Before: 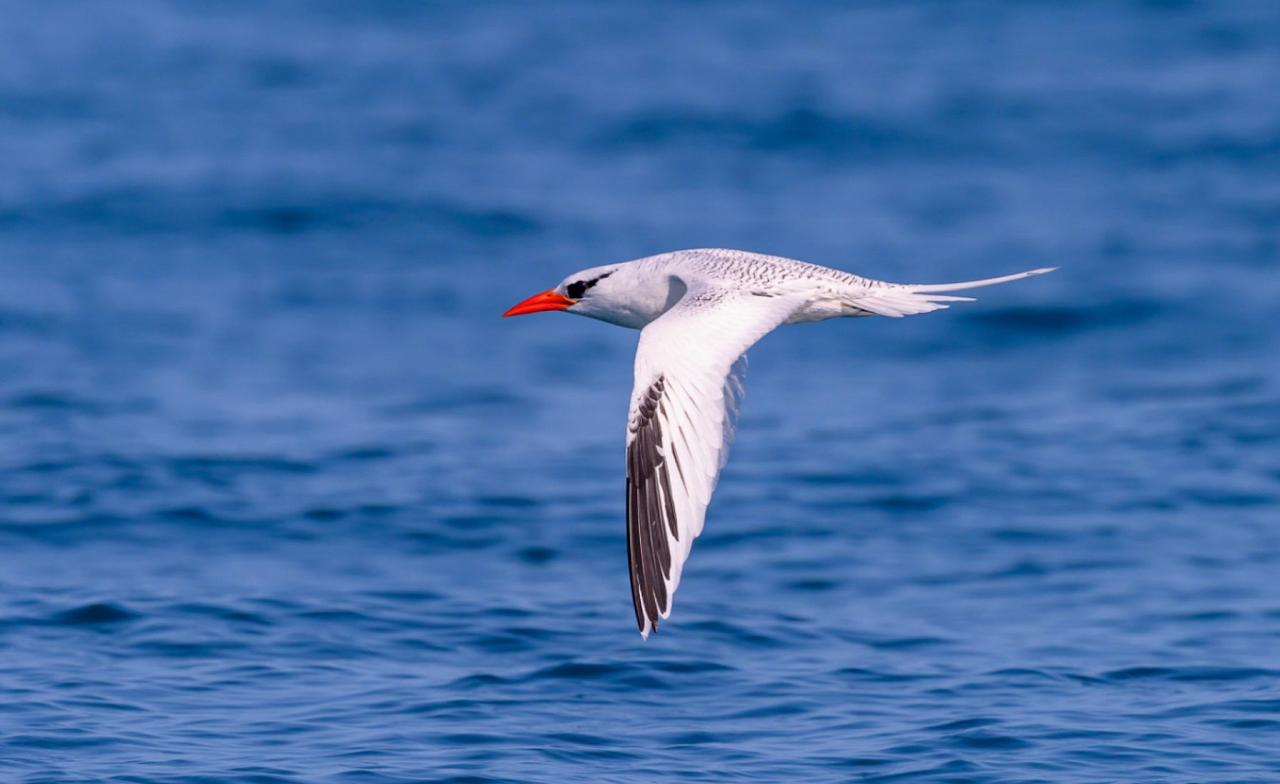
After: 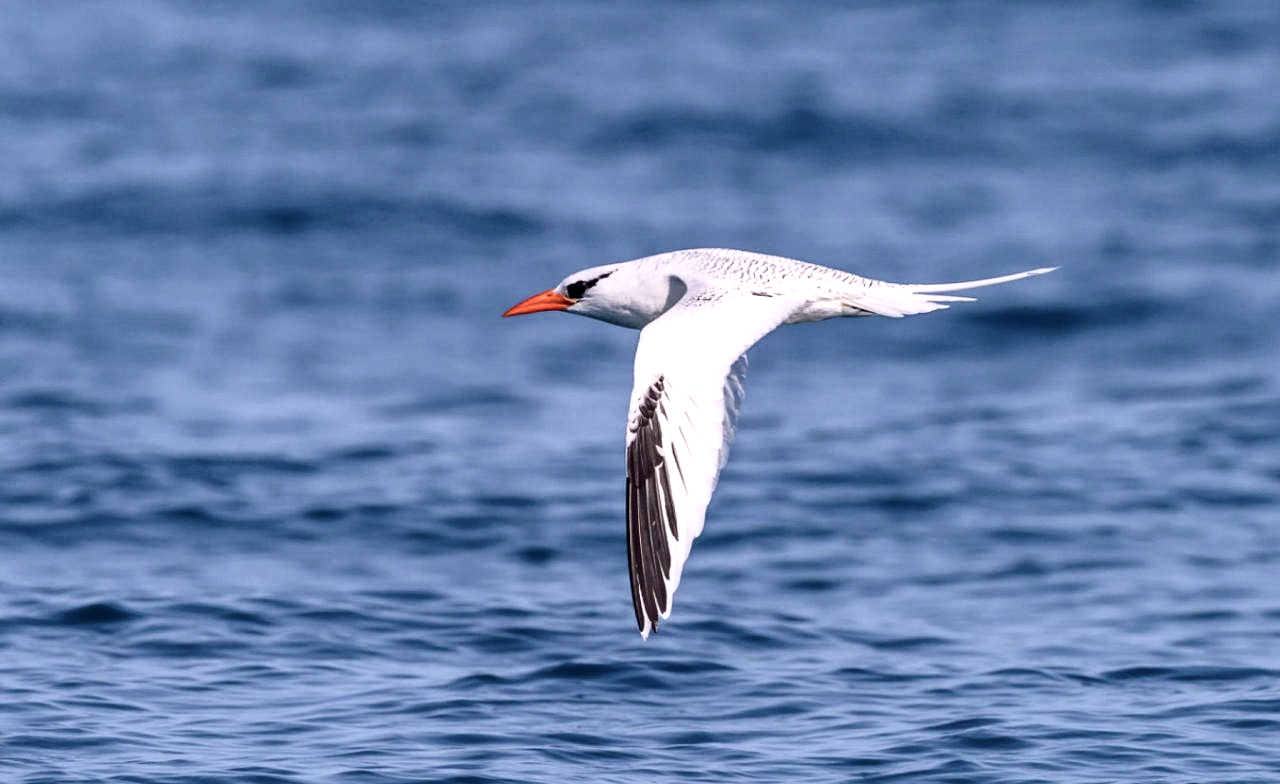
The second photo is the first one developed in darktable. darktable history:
contrast brightness saturation: contrast 0.251, saturation -0.32
exposure: black level correction 0.001, exposure 0.498 EV, compensate highlight preservation false
shadows and highlights: shadows 59.24, highlights -60.29, soften with gaussian
local contrast: highlights 63%, shadows 110%, detail 107%, midtone range 0.528
